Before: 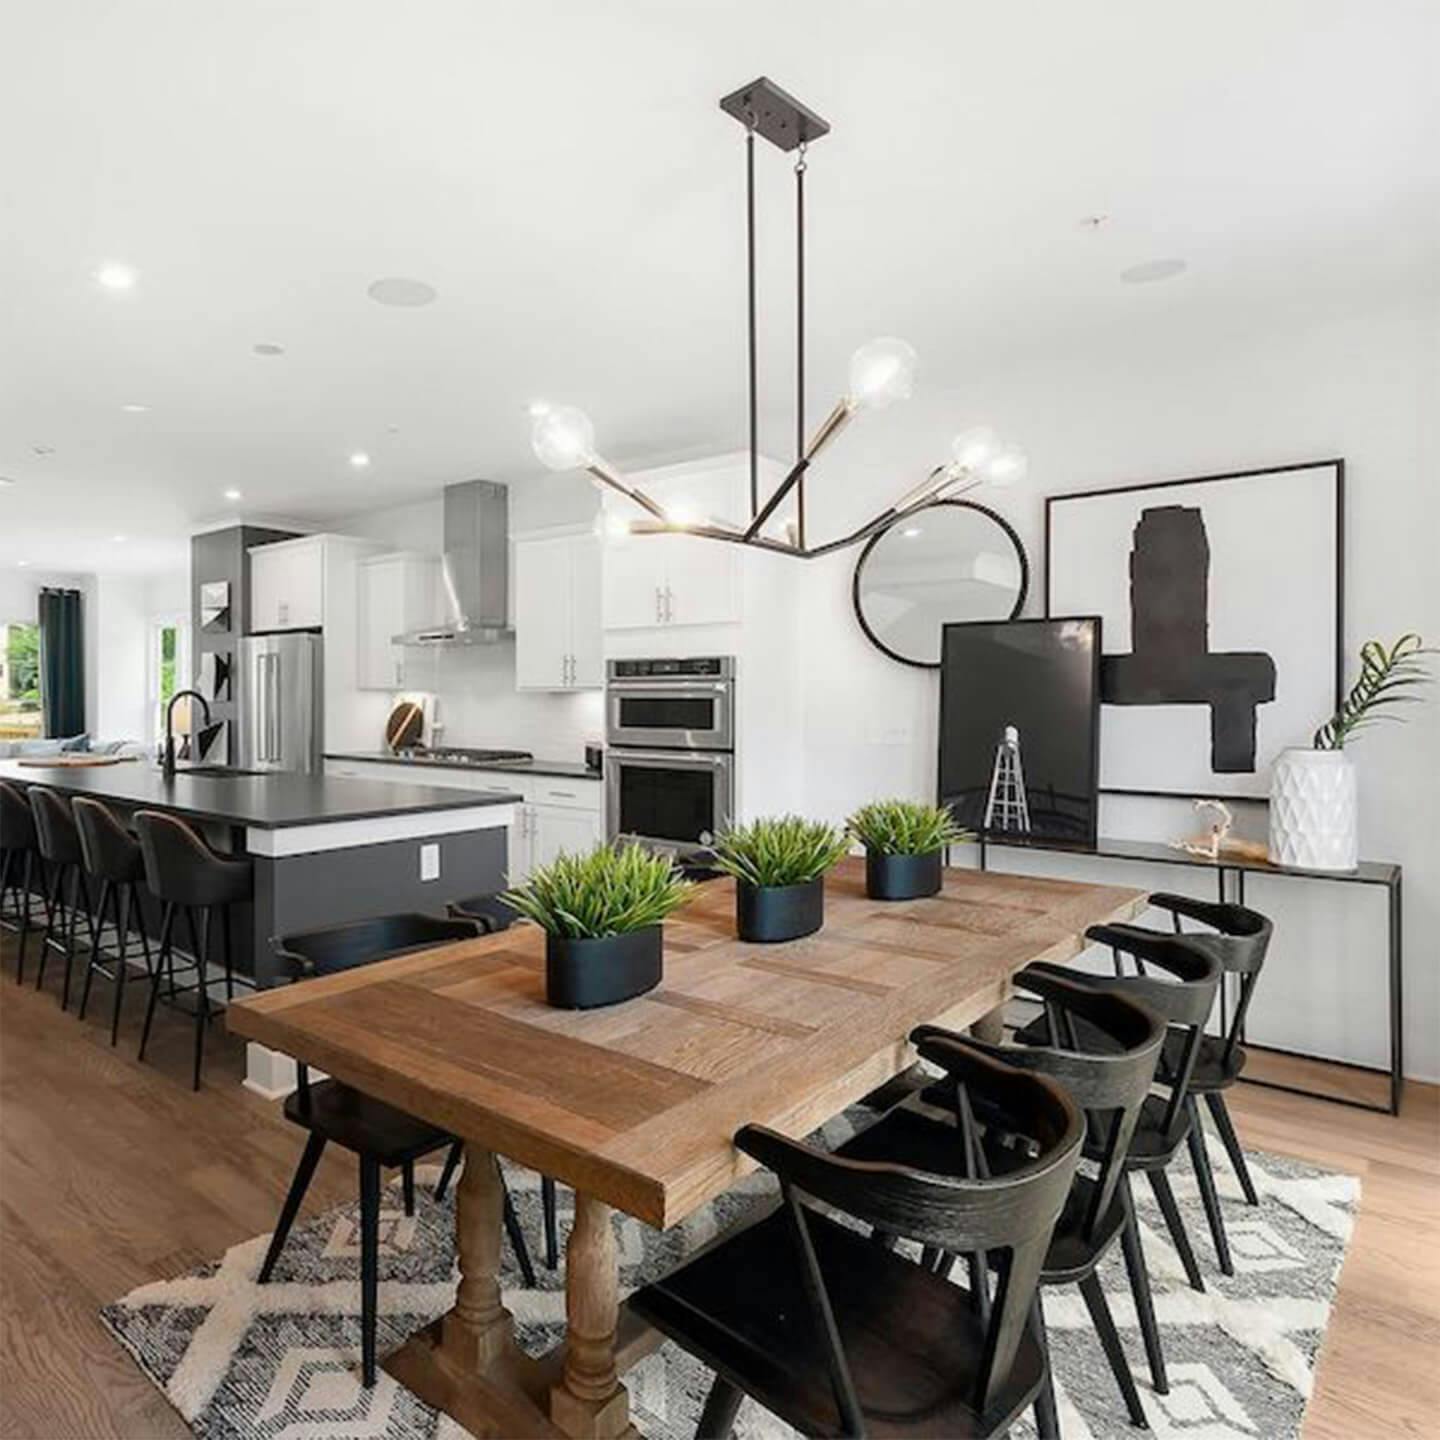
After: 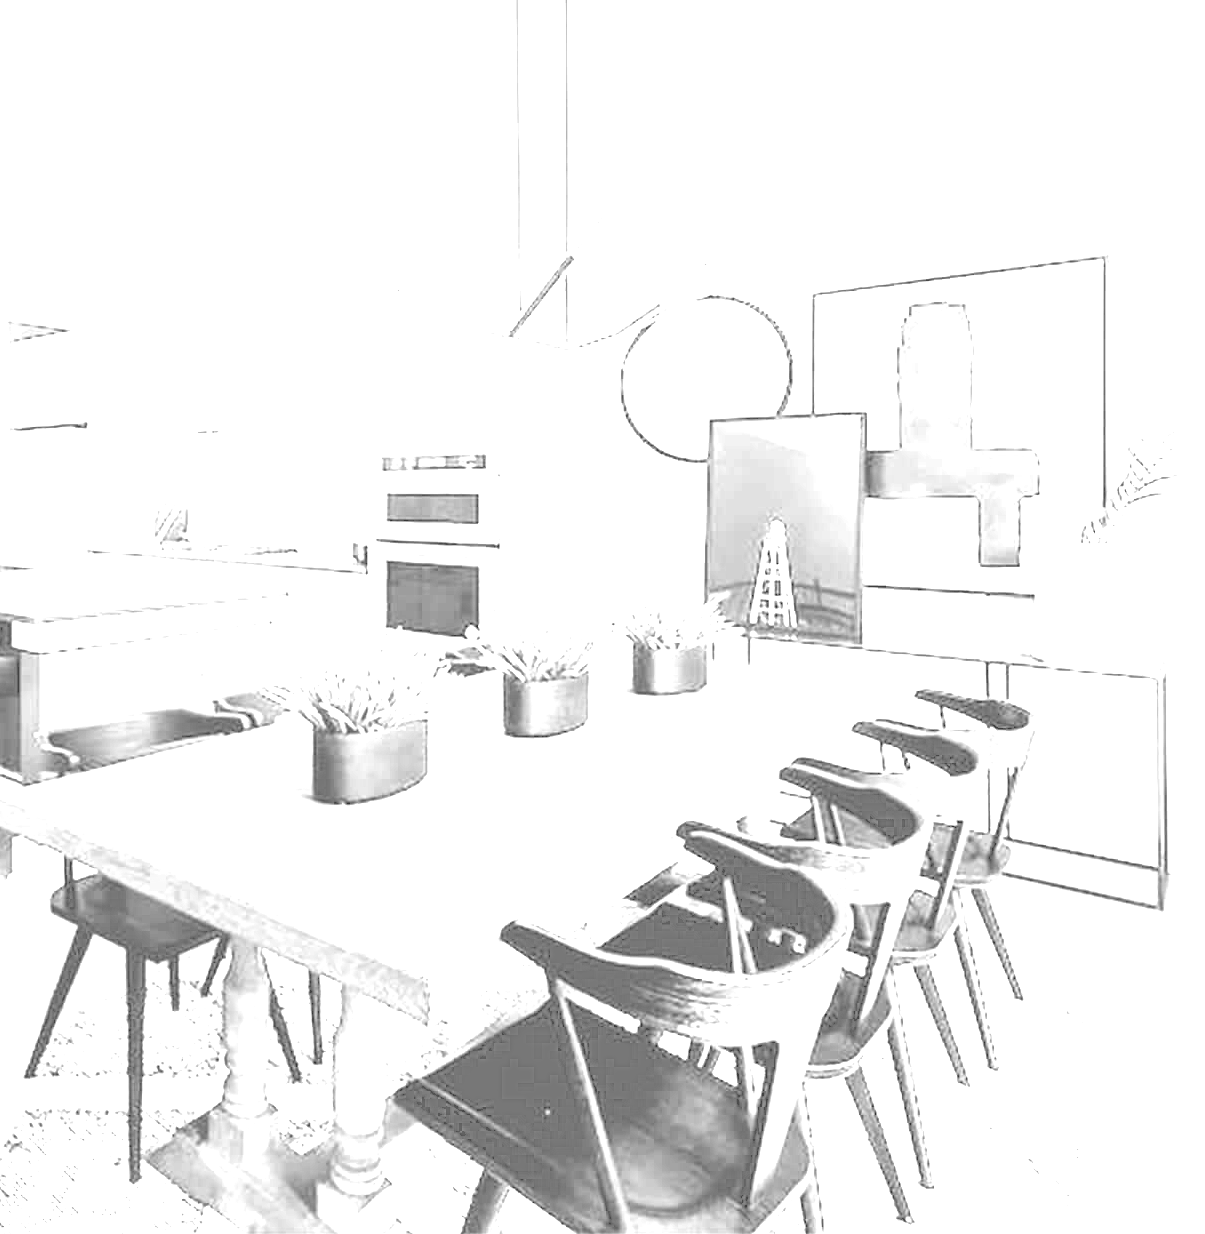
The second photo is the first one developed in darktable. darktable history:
highpass: sharpness 5.84%, contrast boost 8.44%
exposure: exposure 8 EV, compensate highlight preservation false
crop: left 16.315%, top 14.246%
